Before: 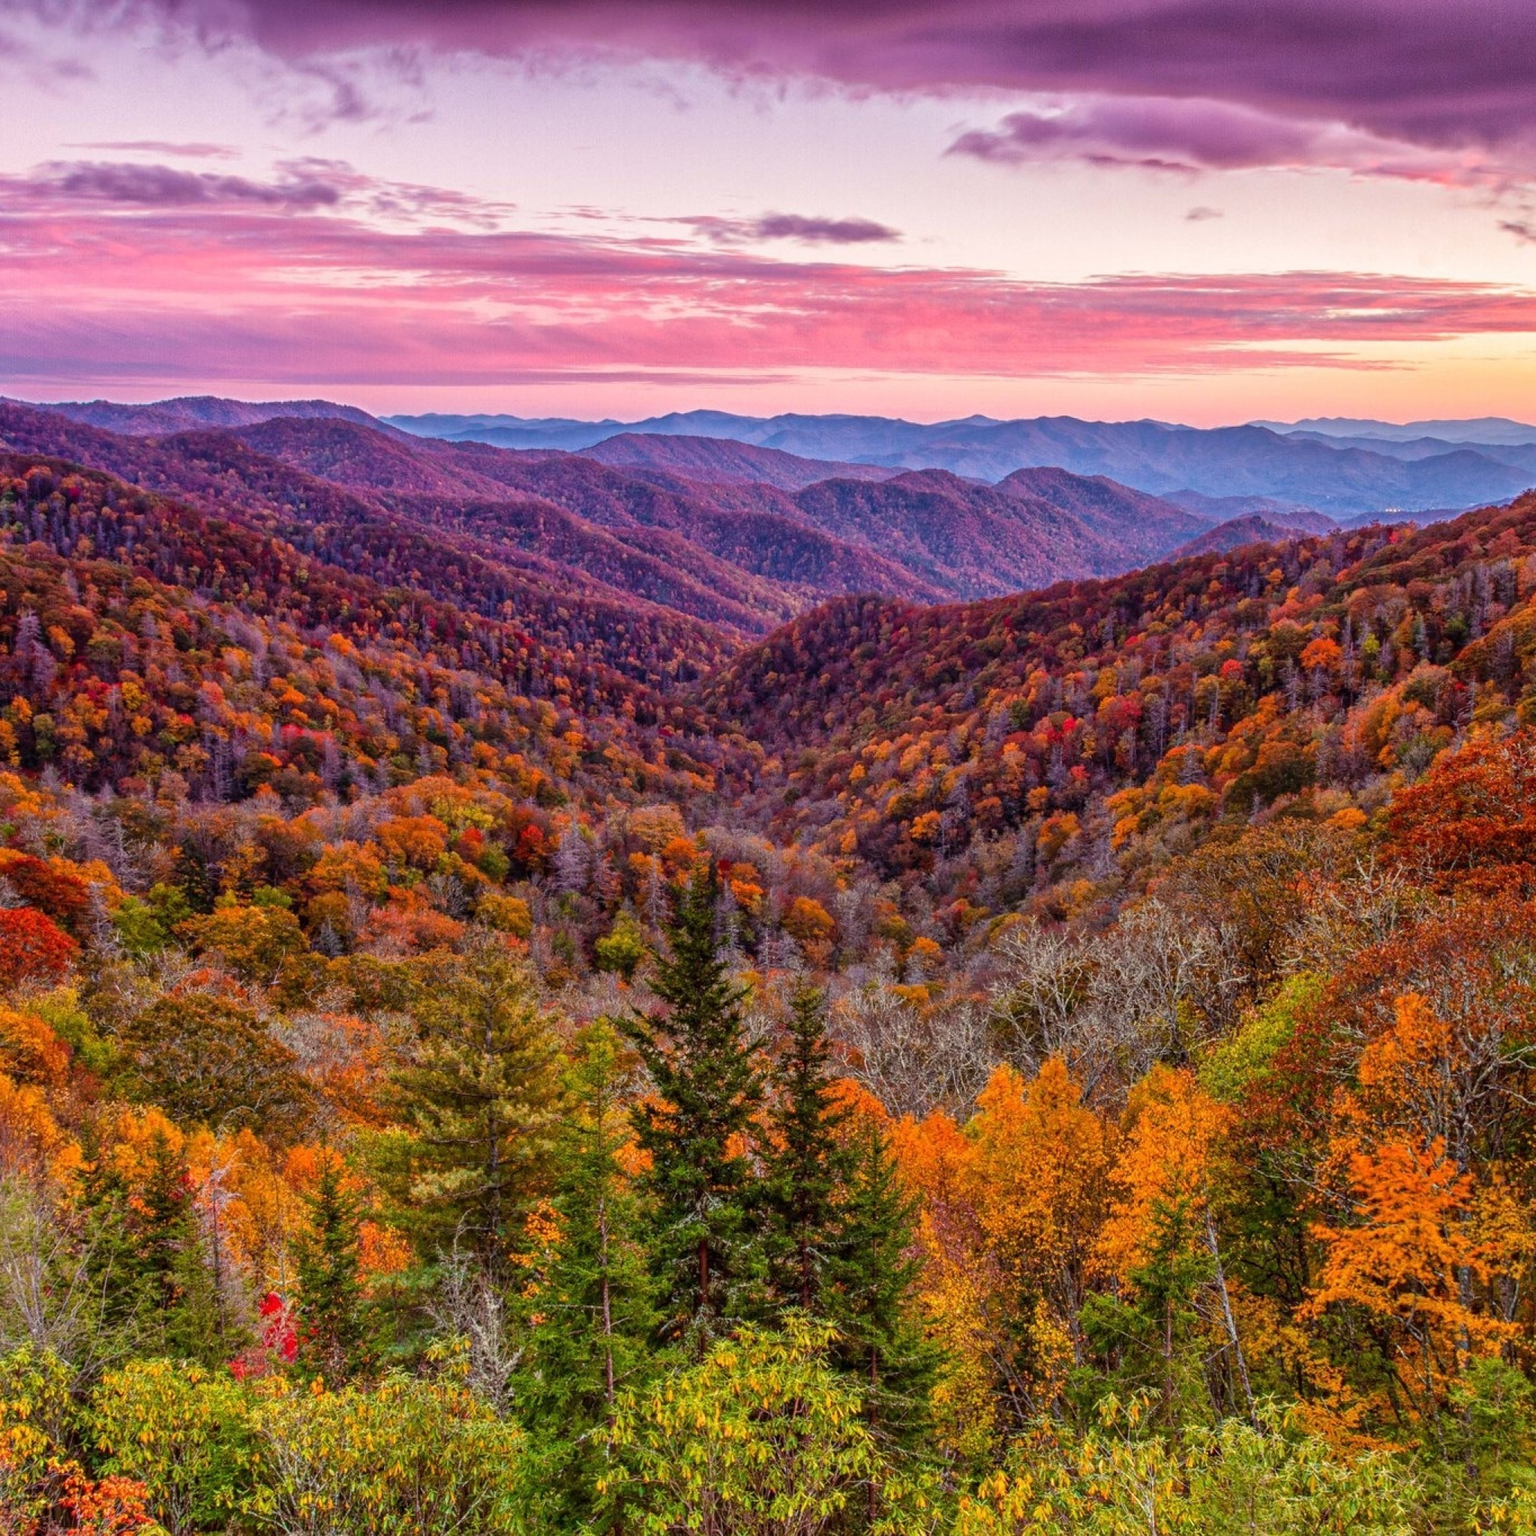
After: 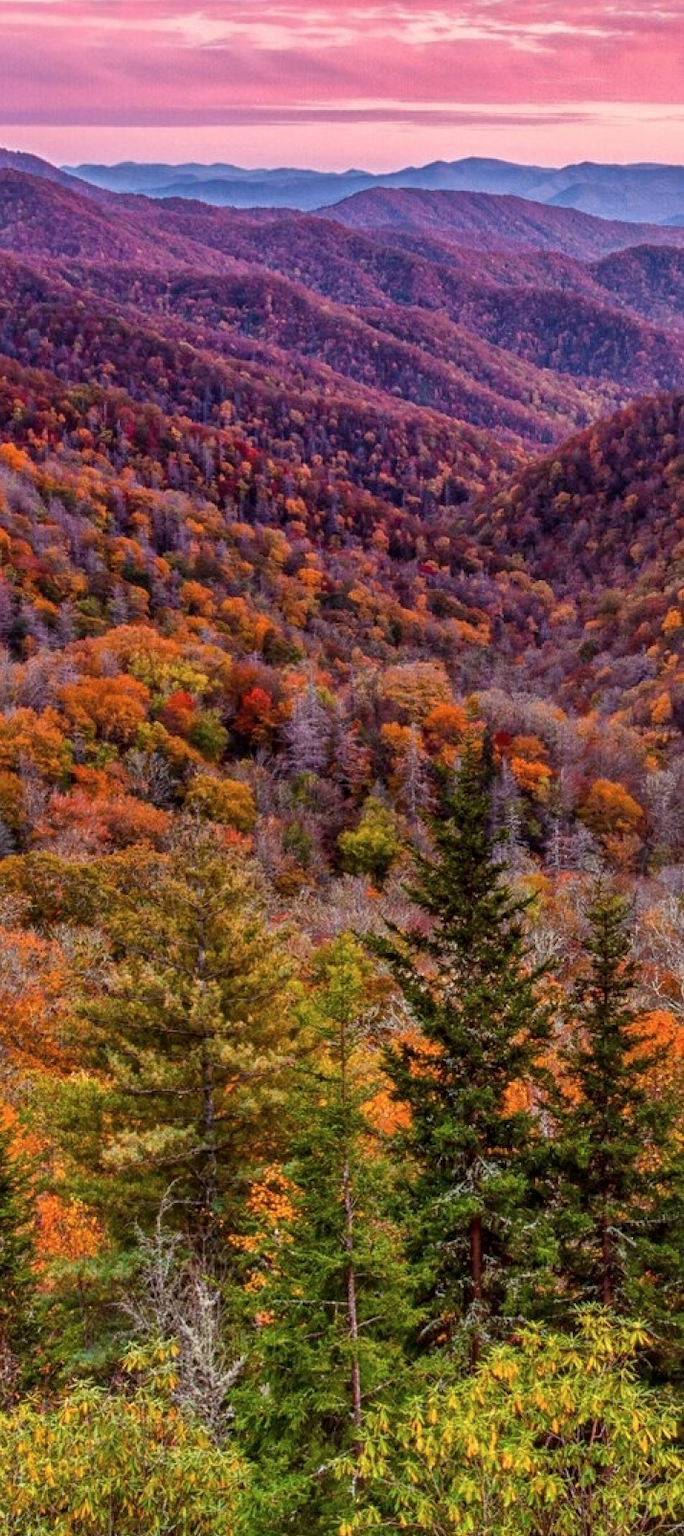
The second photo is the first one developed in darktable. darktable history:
base curve: curves: ch0 [(0, 0) (0.989, 0.992)], preserve colors none
local contrast: mode bilateral grid, contrast 100, coarseness 99, detail 109%, midtone range 0.2
crop and rotate: left 21.562%, top 18.673%, right 43.51%, bottom 3.002%
contrast brightness saturation: saturation -0.065
